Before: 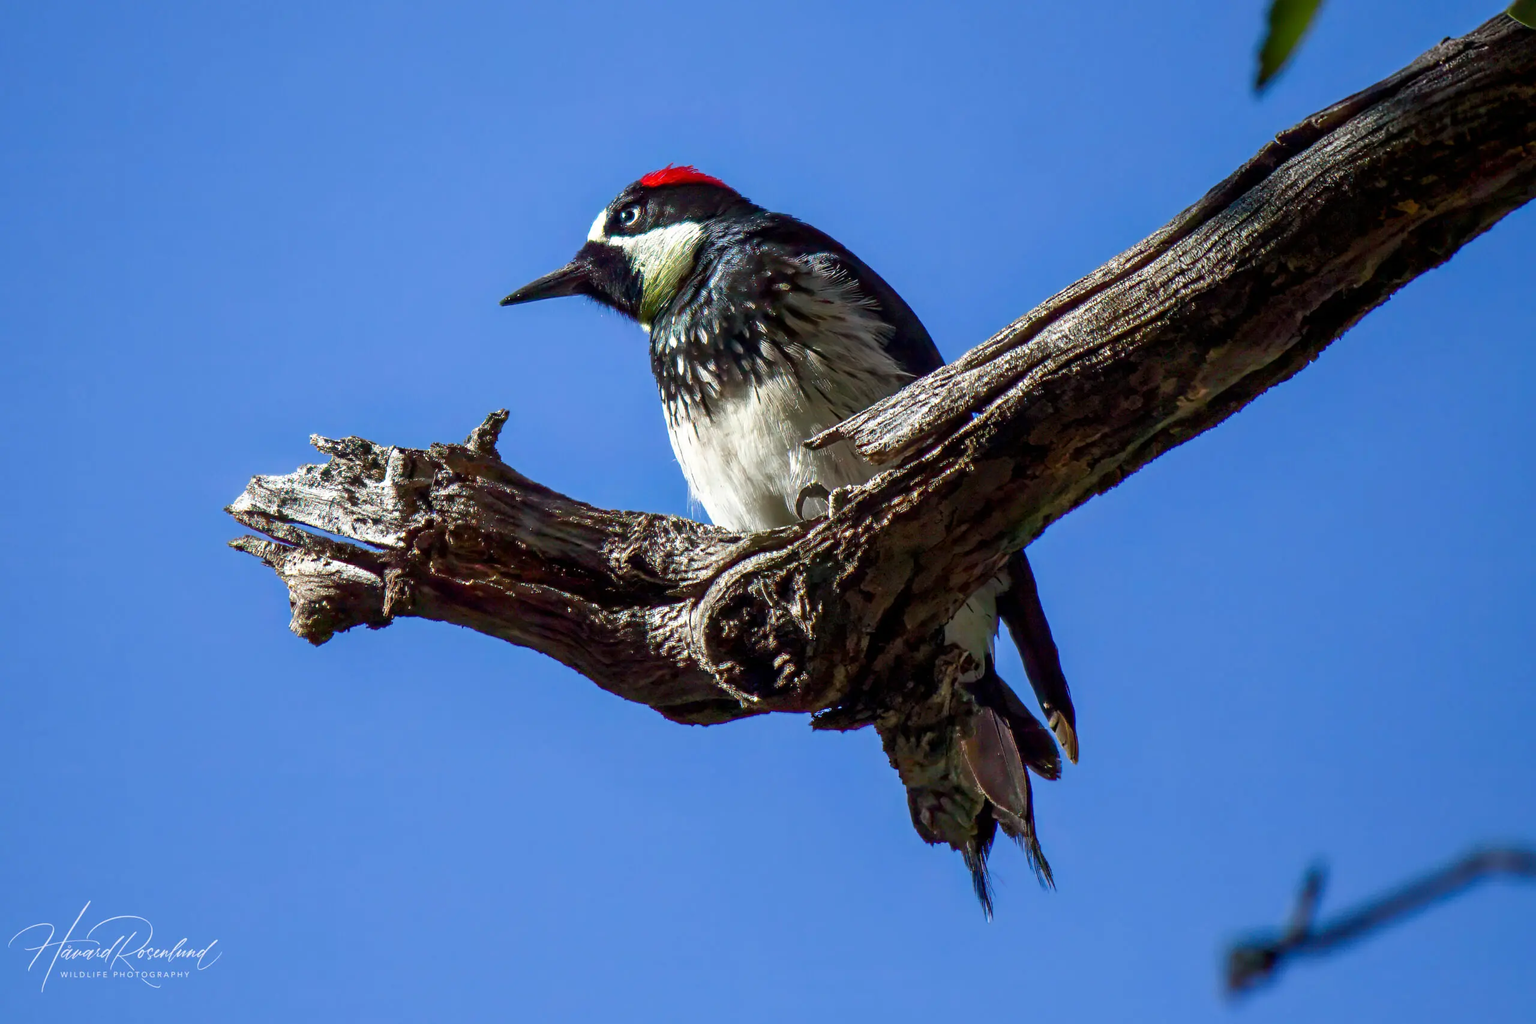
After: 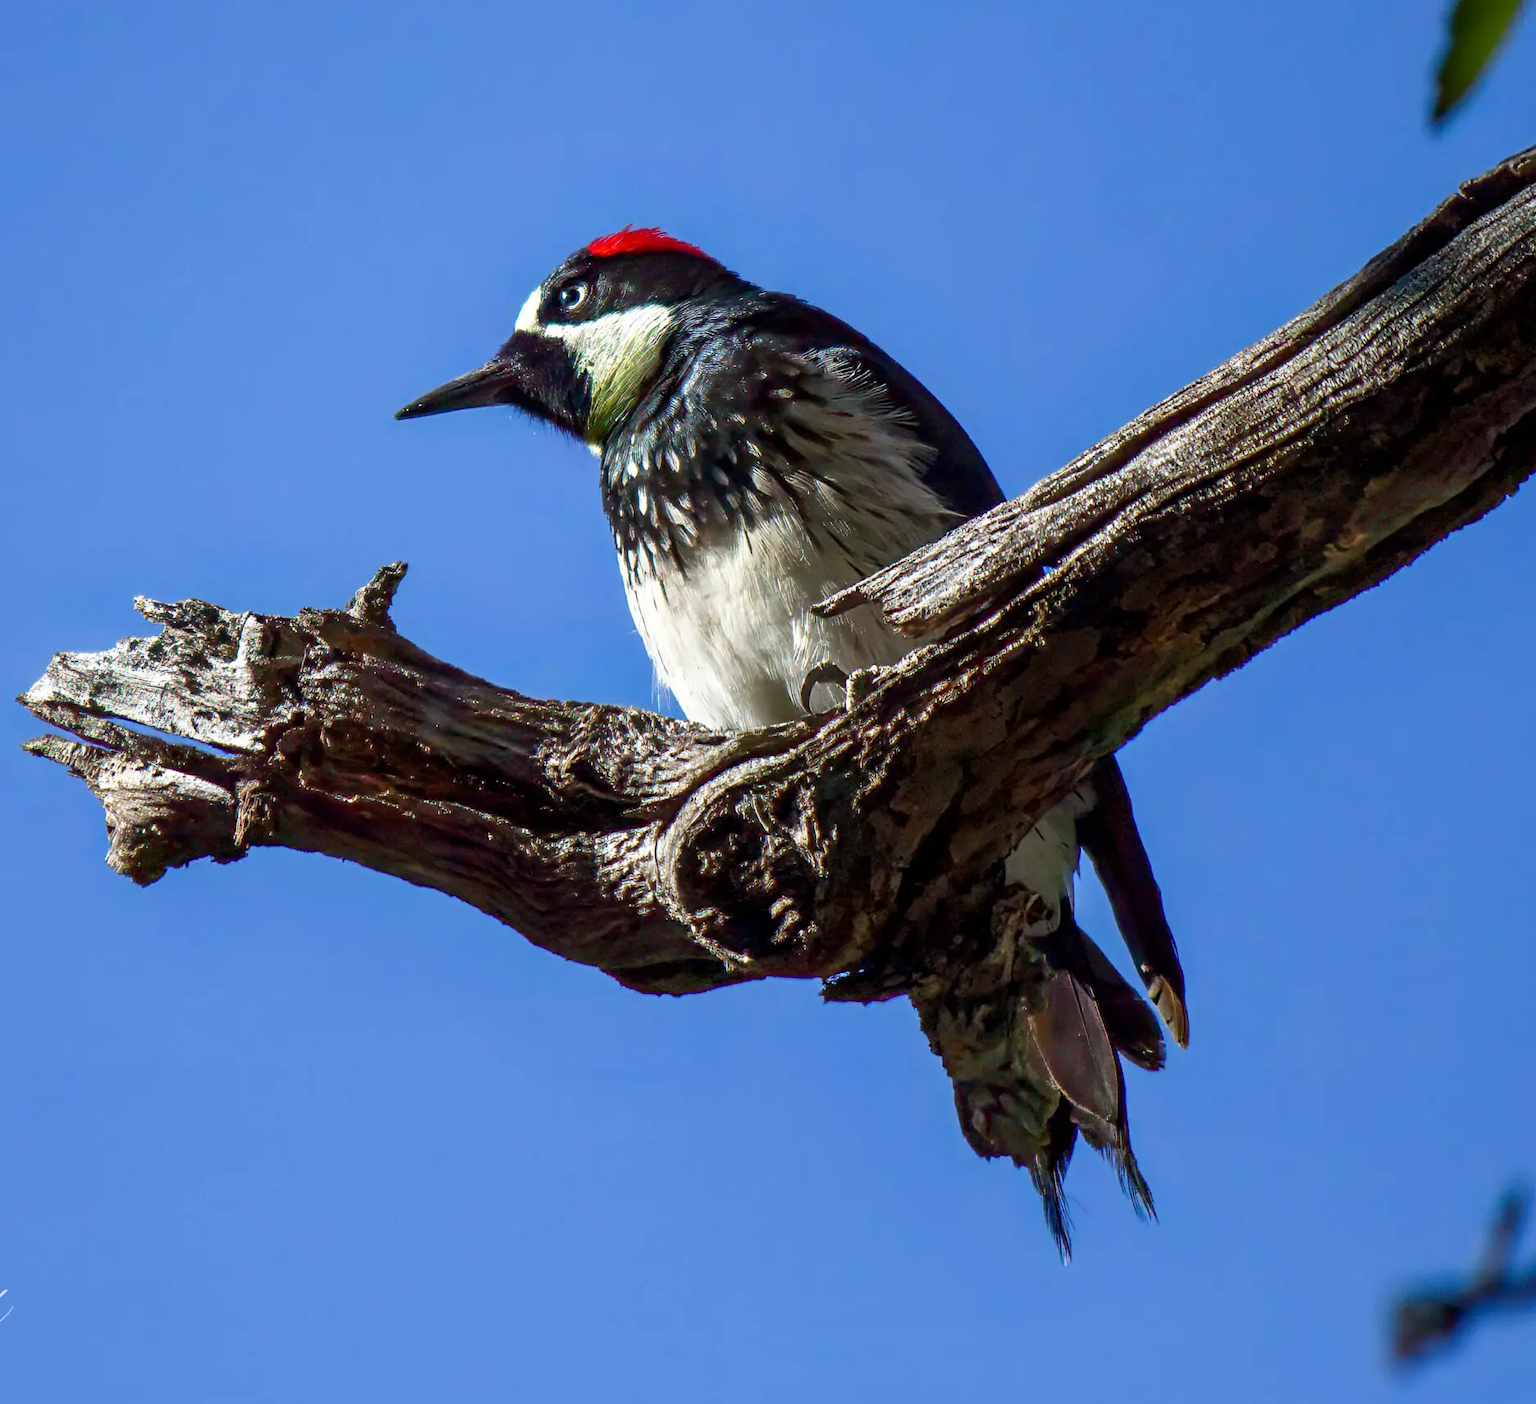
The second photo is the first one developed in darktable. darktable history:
crop: left 13.837%, right 13.276%
